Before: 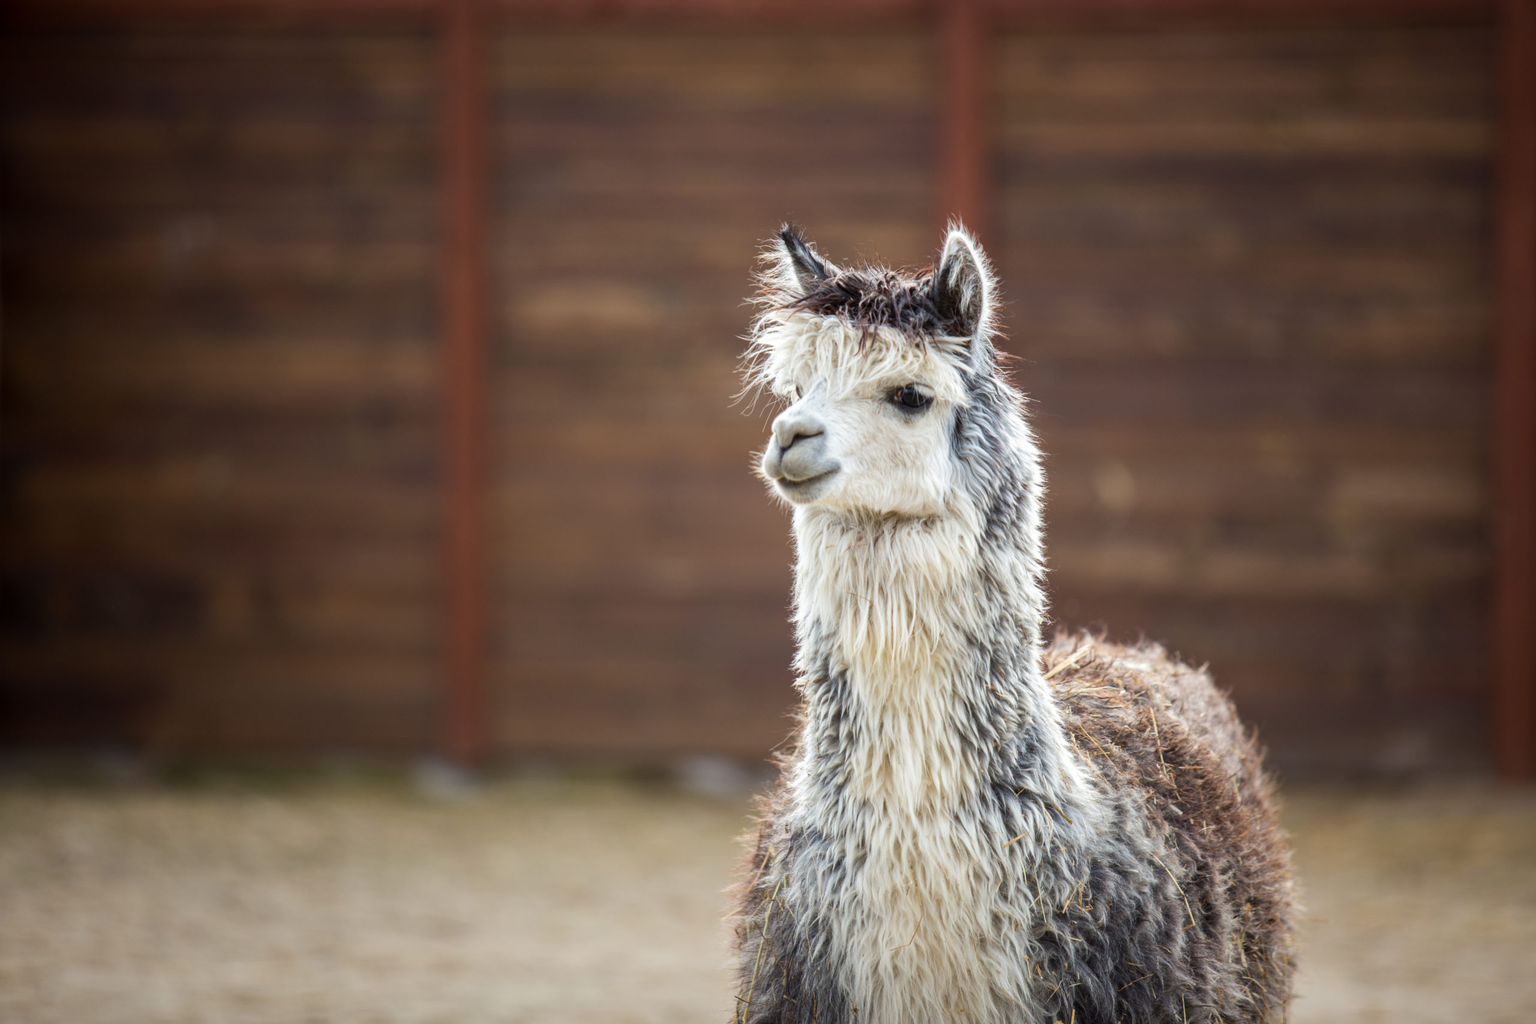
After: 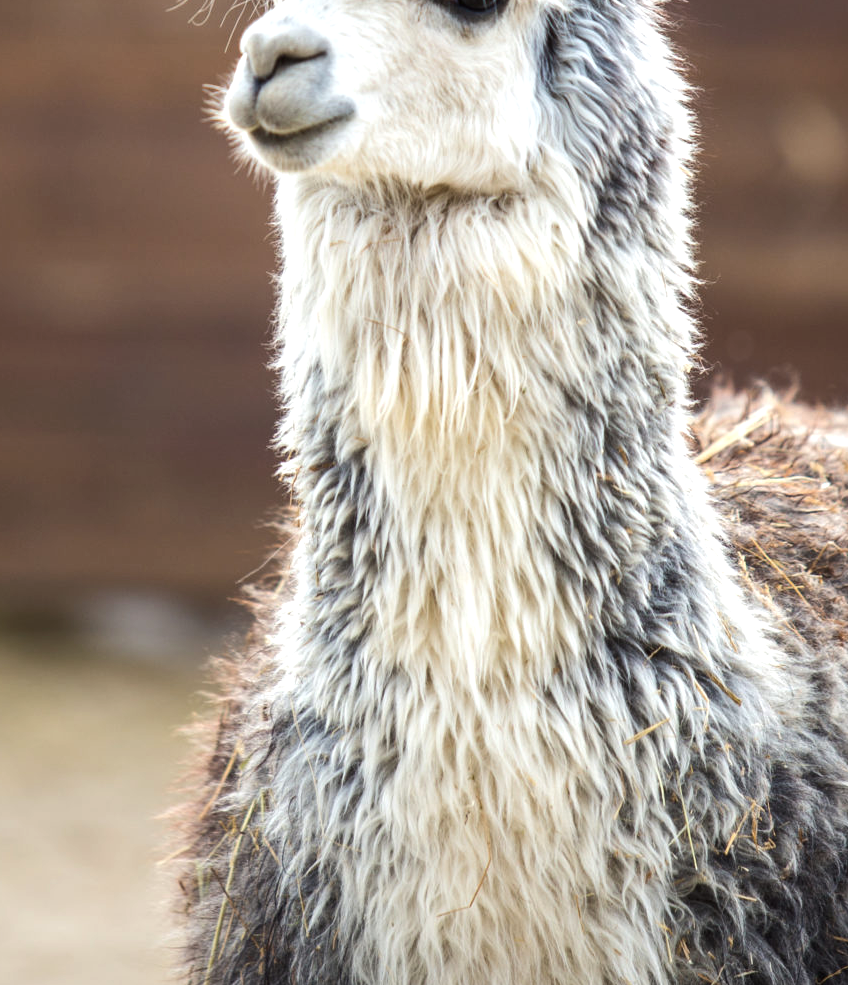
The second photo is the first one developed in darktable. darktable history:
tone equalizer: -8 EV -0.417 EV, -7 EV -0.389 EV, -6 EV -0.333 EV, -5 EV -0.222 EV, -3 EV 0.222 EV, -2 EV 0.333 EV, -1 EV 0.389 EV, +0 EV 0.417 EV, edges refinement/feathering 500, mask exposure compensation -1.57 EV, preserve details no
crop: left 40.878%, top 39.176%, right 25.993%, bottom 3.081%
